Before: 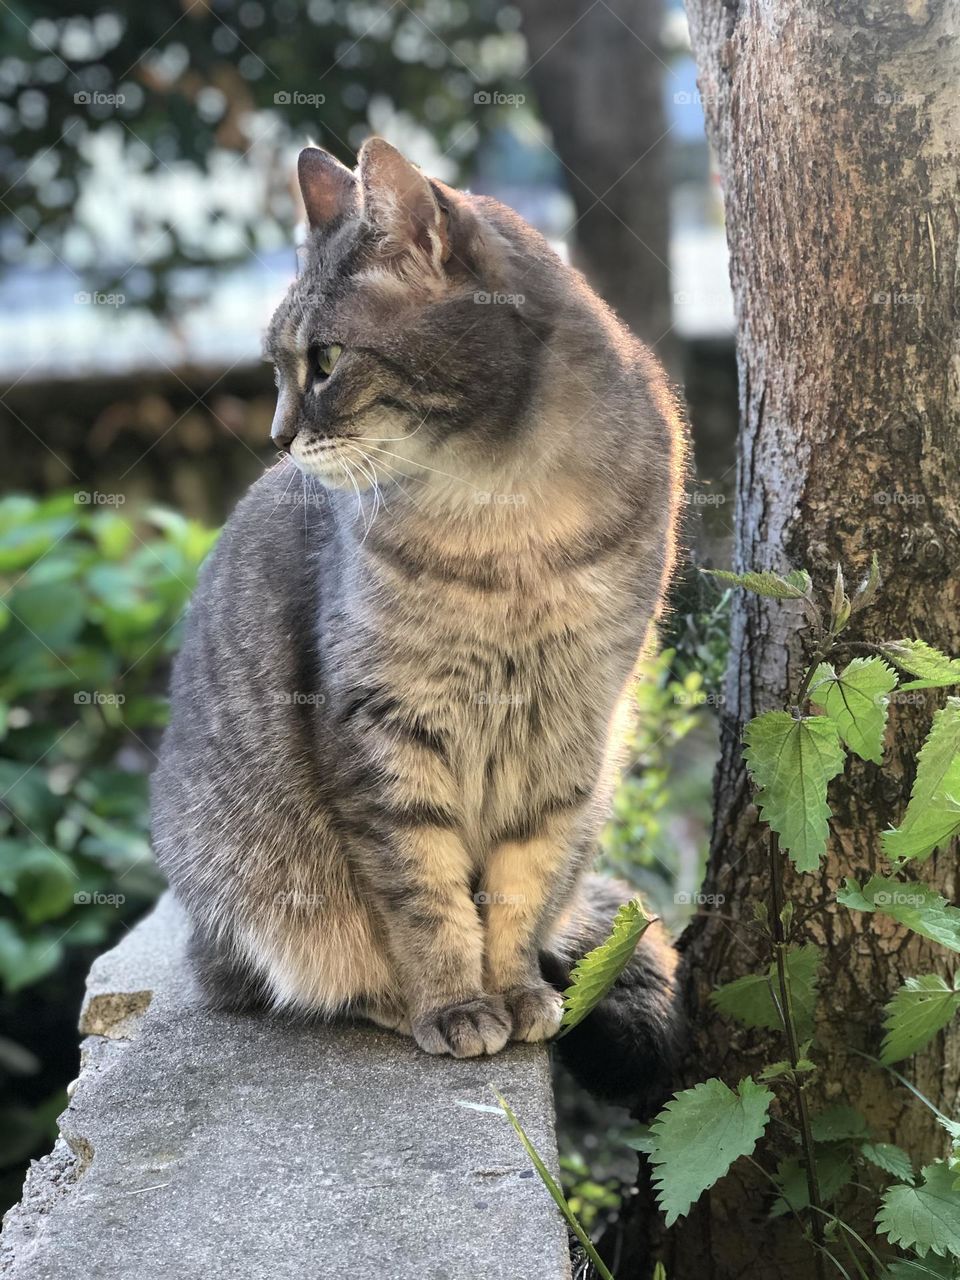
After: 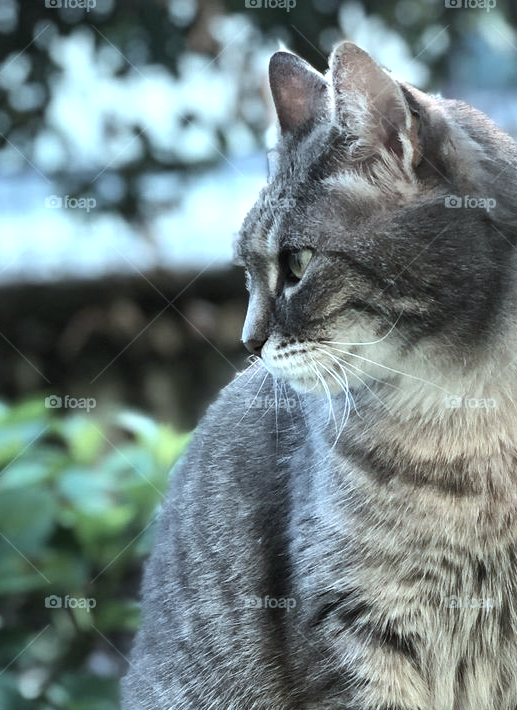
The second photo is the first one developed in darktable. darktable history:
shadows and highlights: shadows 24.65, highlights -79.07, soften with gaussian
crop and rotate: left 3.051%, top 7.572%, right 43.02%, bottom 36.908%
color correction: highlights a* -12.34, highlights b* -17.7, saturation 0.714
tone equalizer: -8 EV -0.416 EV, -7 EV -0.411 EV, -6 EV -0.34 EV, -5 EV -0.253 EV, -3 EV 0.215 EV, -2 EV 0.35 EV, -1 EV 0.38 EV, +0 EV 0.391 EV, edges refinement/feathering 500, mask exposure compensation -1.57 EV, preserve details no
